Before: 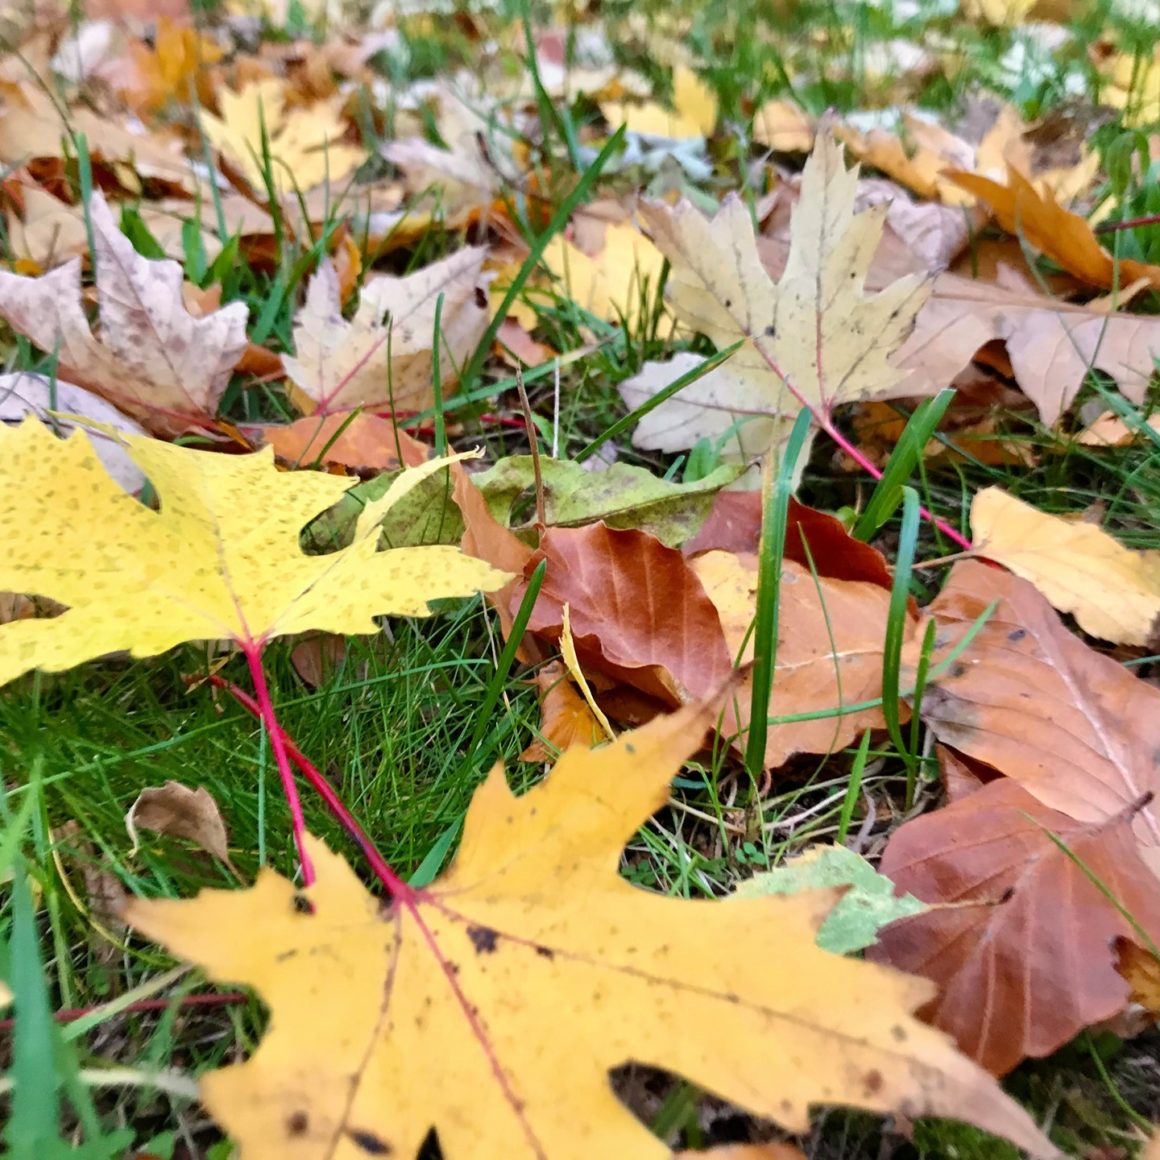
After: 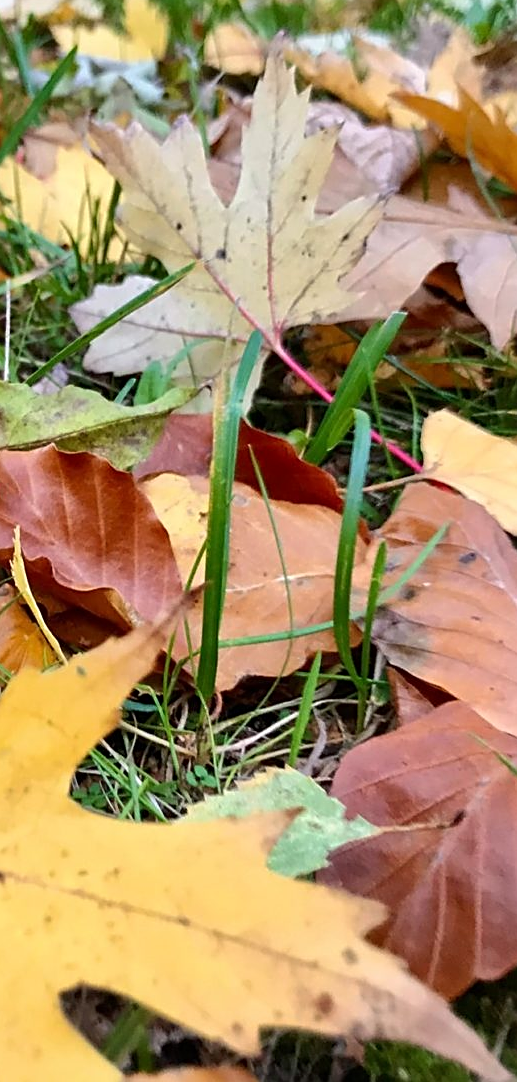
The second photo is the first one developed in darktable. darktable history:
contrast brightness saturation: contrast 0.051
sharpen: on, module defaults
crop: left 47.368%, top 6.684%, right 8.035%
